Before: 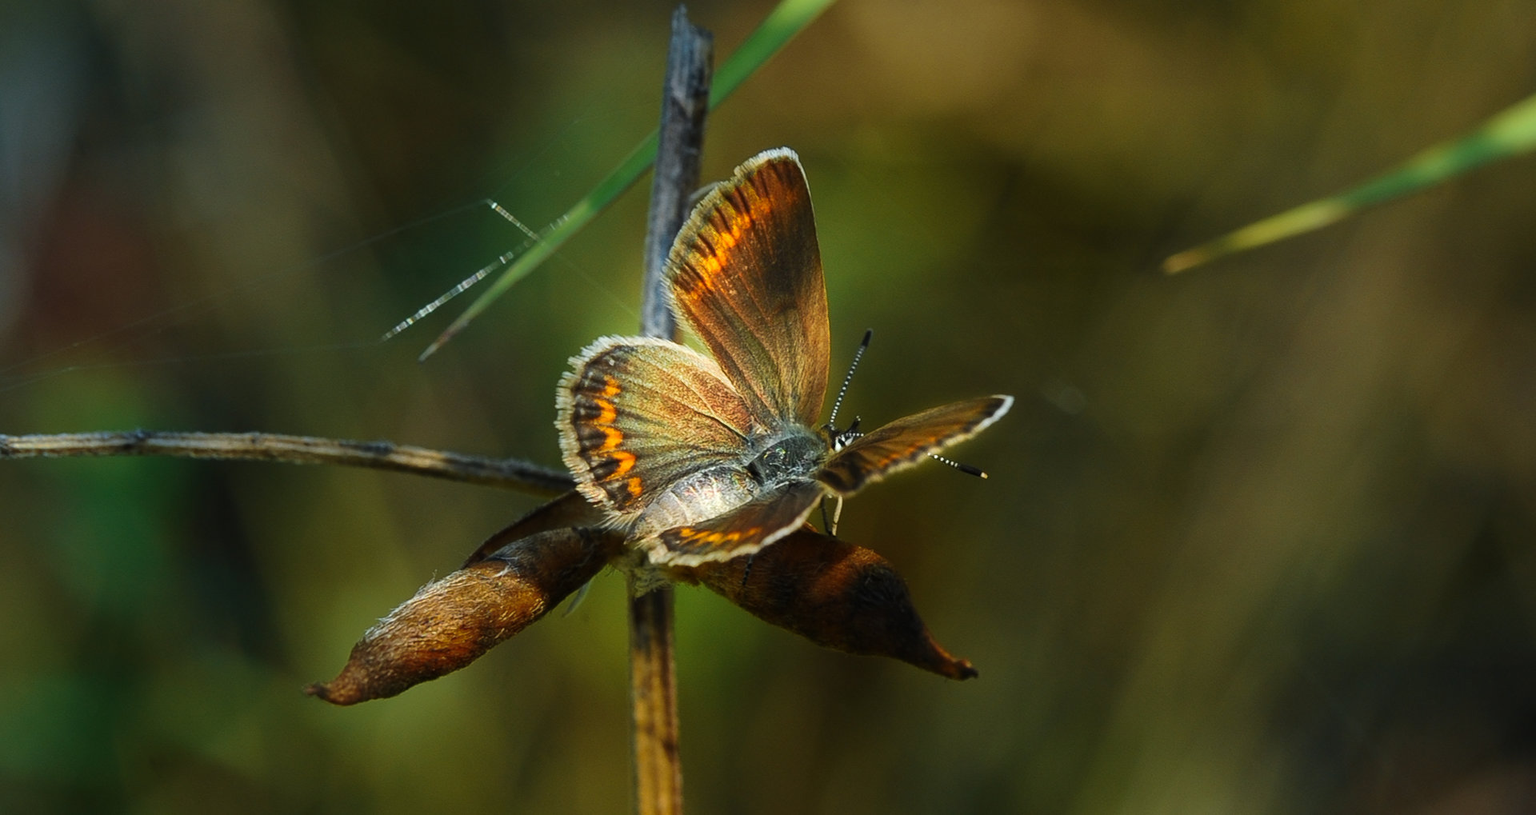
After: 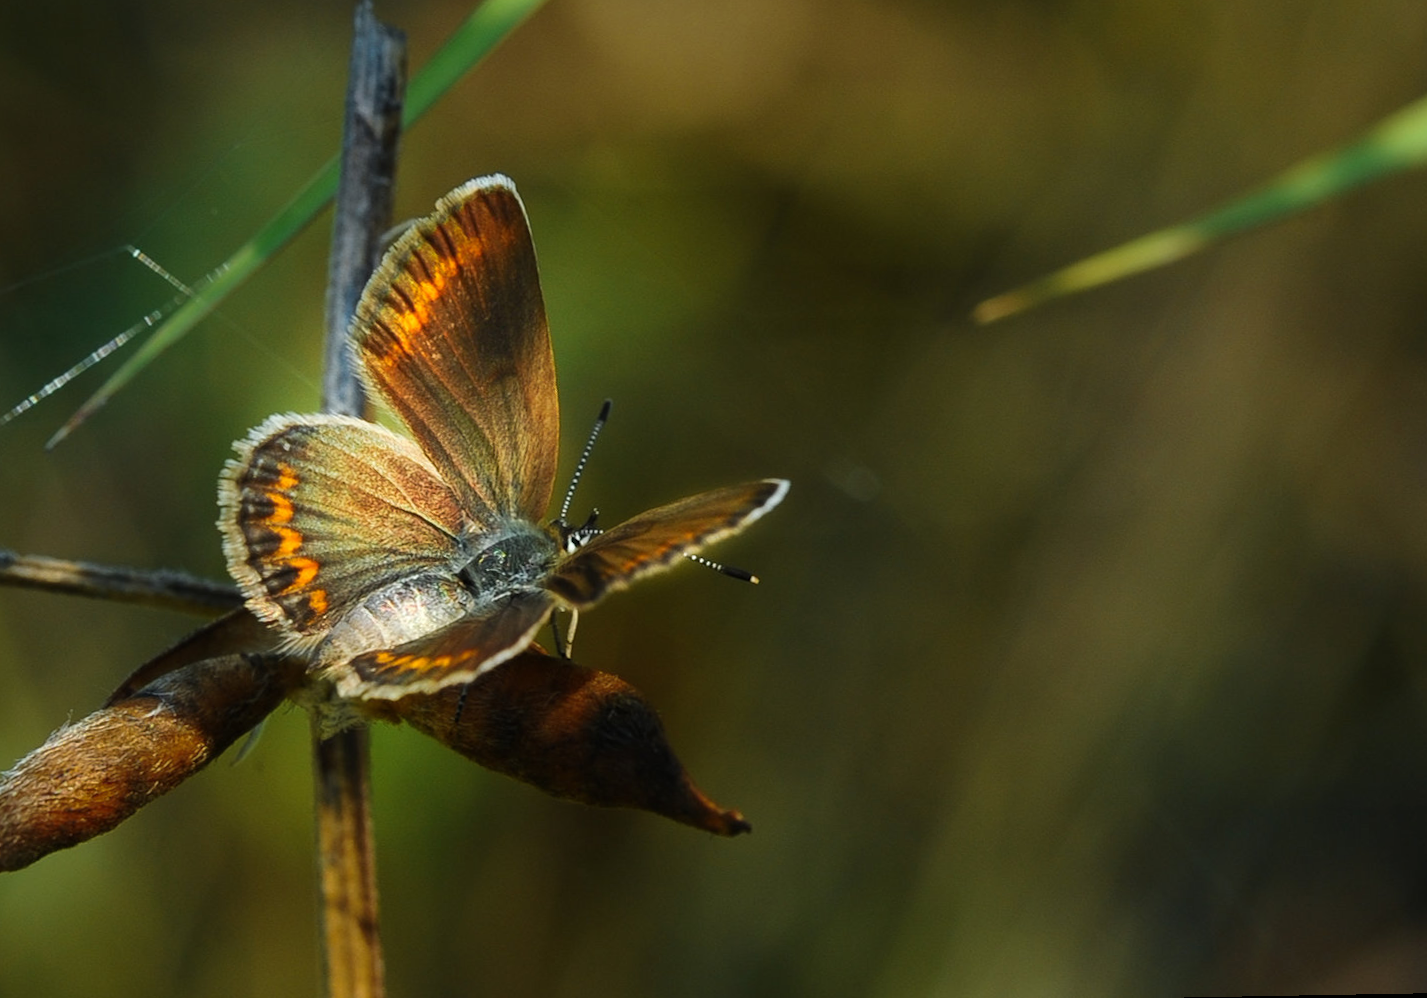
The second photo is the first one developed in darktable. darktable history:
crop and rotate: left 24.6%
rotate and perspective: rotation -1°, crop left 0.011, crop right 0.989, crop top 0.025, crop bottom 0.975
